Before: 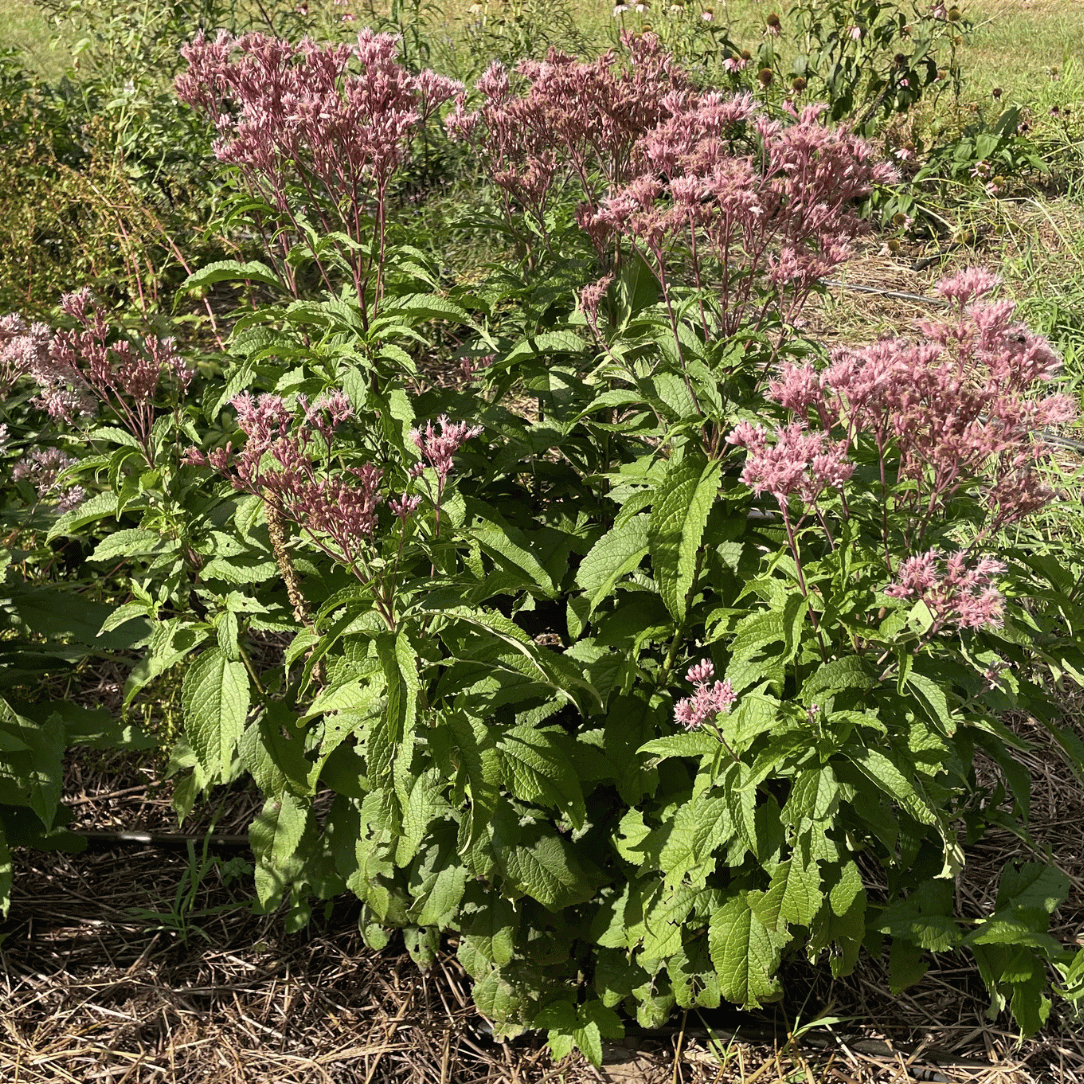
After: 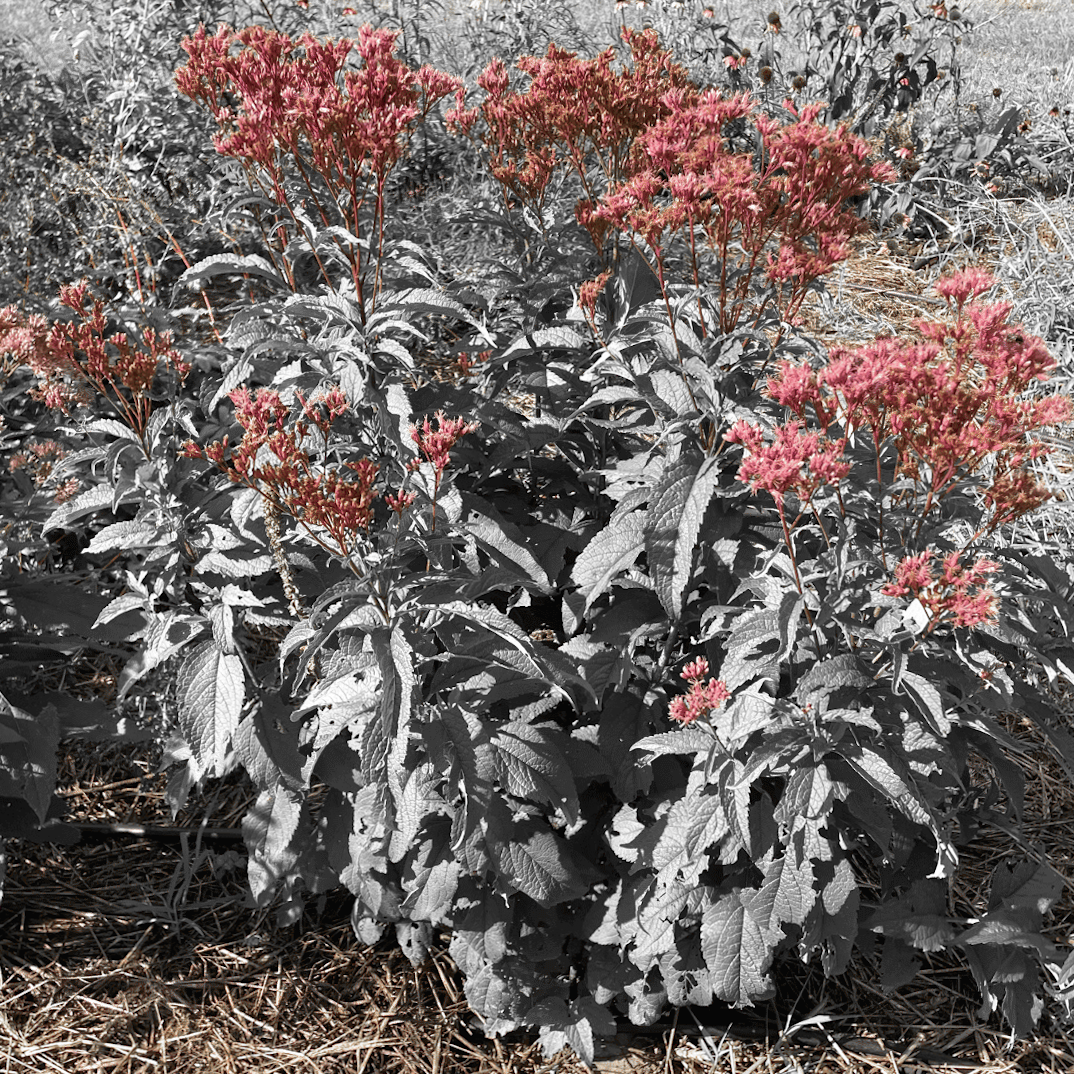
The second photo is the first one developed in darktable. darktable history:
crop and rotate: angle -0.5°
velvia: strength 45%
tone equalizer: -7 EV 0.18 EV, -6 EV 0.12 EV, -5 EV 0.08 EV, -4 EV 0.04 EV, -2 EV -0.02 EV, -1 EV -0.04 EV, +0 EV -0.06 EV, luminance estimator HSV value / RGB max
color zones: curves: ch0 [(0, 0.497) (0.096, 0.361) (0.221, 0.538) (0.429, 0.5) (0.571, 0.5) (0.714, 0.5) (0.857, 0.5) (1, 0.497)]; ch1 [(0, 0.5) (0.143, 0.5) (0.257, -0.002) (0.429, 0.04) (0.571, -0.001) (0.714, -0.015) (0.857, 0.024) (1, 0.5)]
